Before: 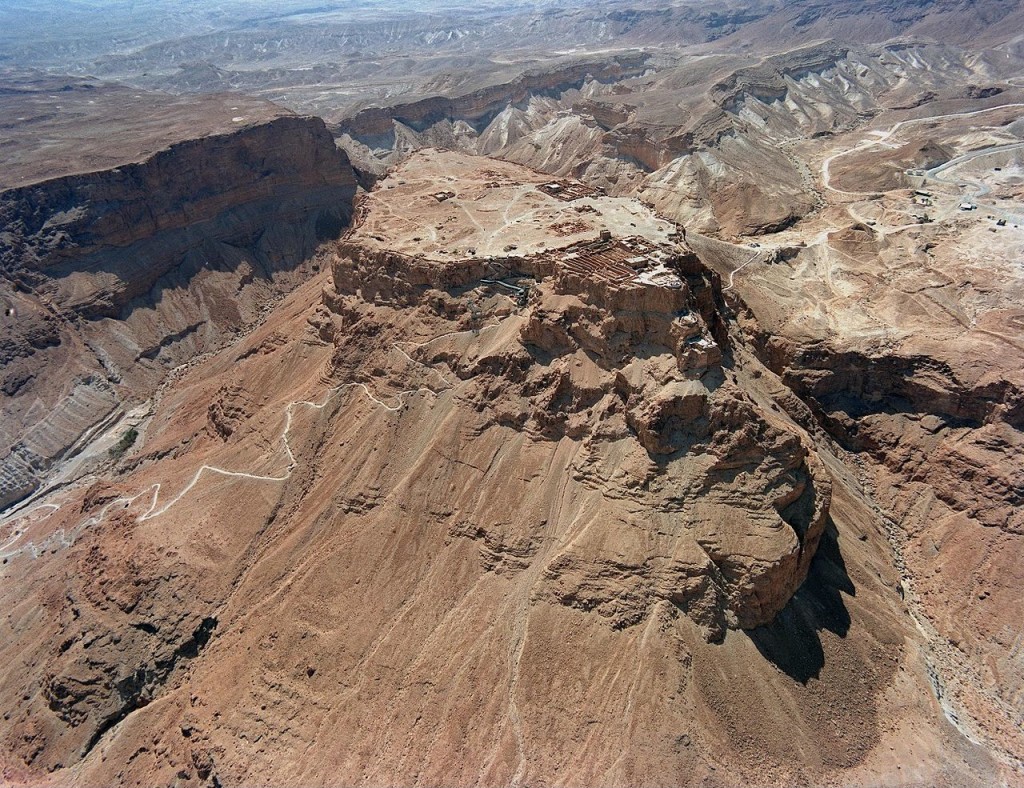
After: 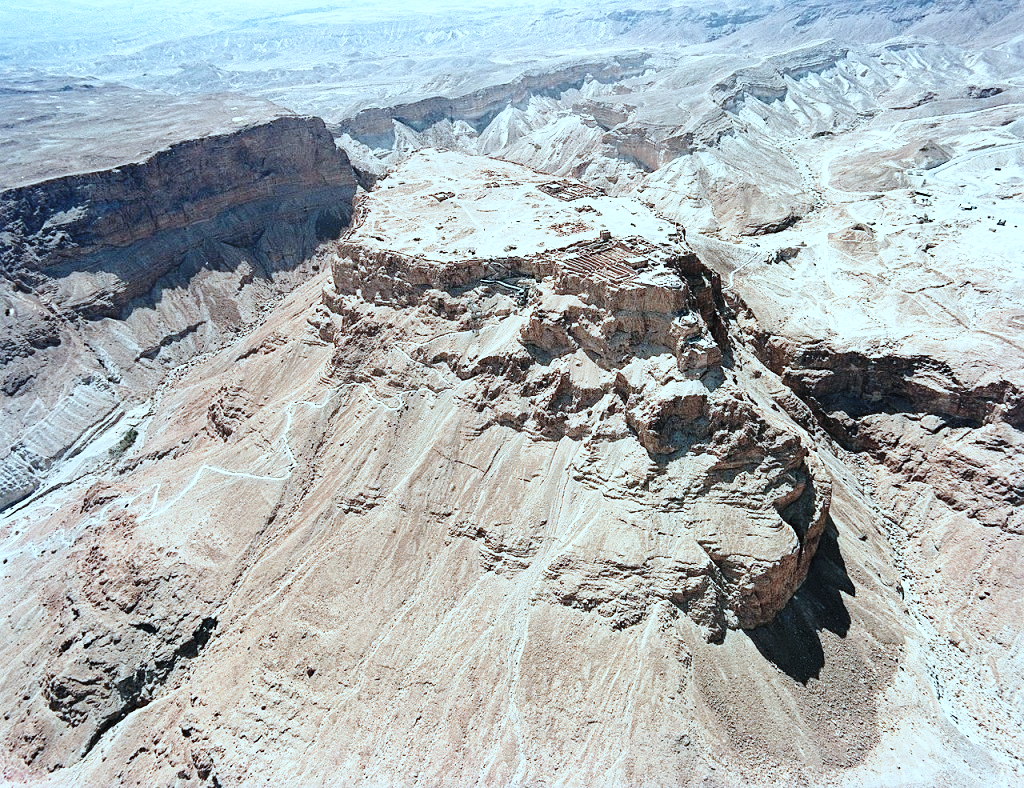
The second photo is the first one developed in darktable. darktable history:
color correction: highlights a* -12.64, highlights b* -18.1, saturation 0.7
sharpen: amount 0.2
base curve: curves: ch0 [(0, 0) (0.028, 0.03) (0.121, 0.232) (0.46, 0.748) (0.859, 0.968) (1, 1)], preserve colors none
exposure: black level correction -0.002, exposure 0.54 EV, compensate highlight preservation false
